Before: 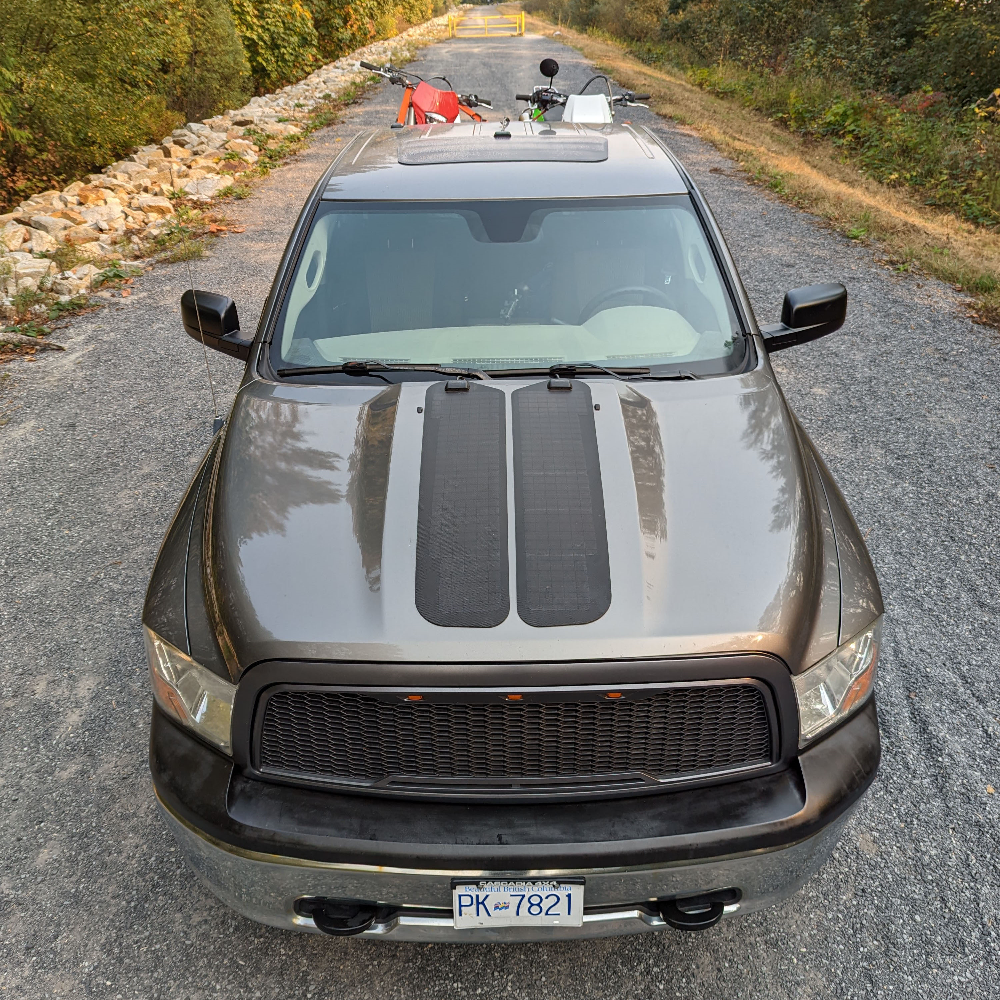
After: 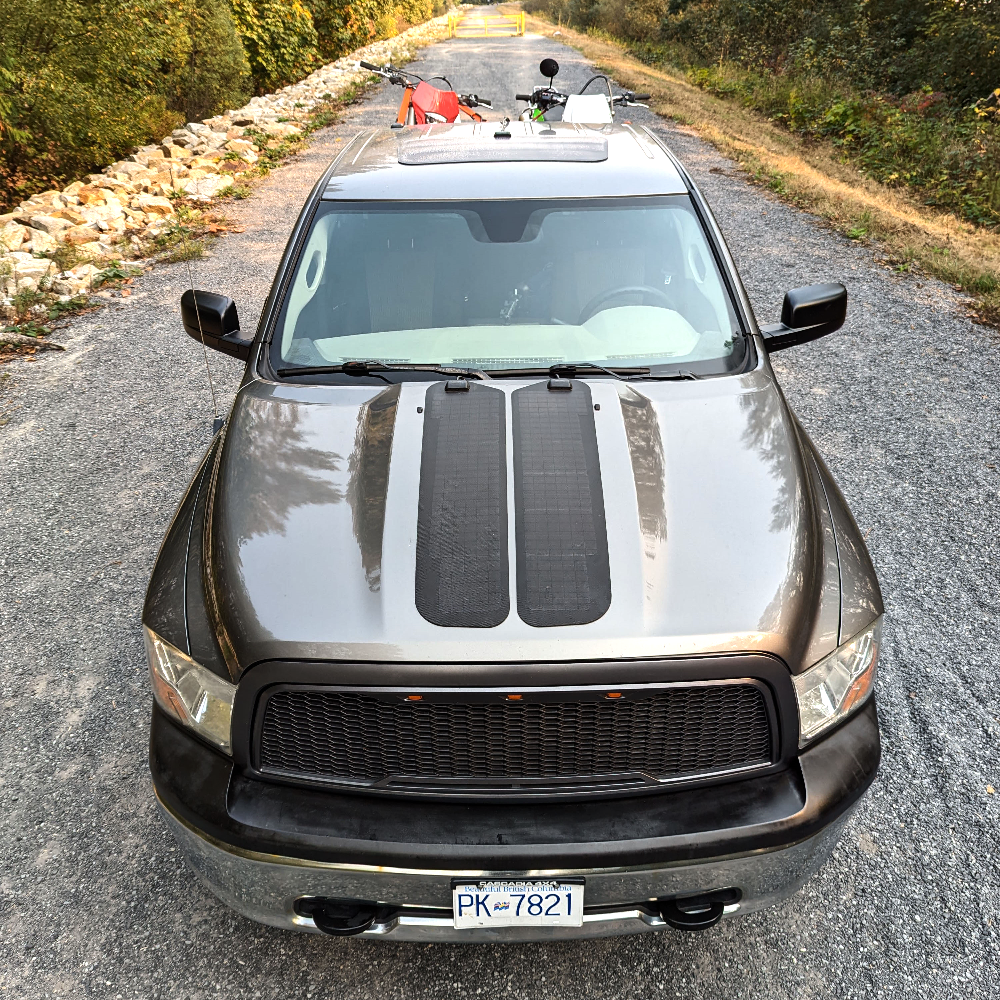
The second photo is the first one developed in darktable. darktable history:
tone equalizer: -8 EV -0.758 EV, -7 EV -0.694 EV, -6 EV -0.637 EV, -5 EV -0.415 EV, -3 EV 0.392 EV, -2 EV 0.6 EV, -1 EV 0.701 EV, +0 EV 0.766 EV, edges refinement/feathering 500, mask exposure compensation -1.57 EV, preserve details no
